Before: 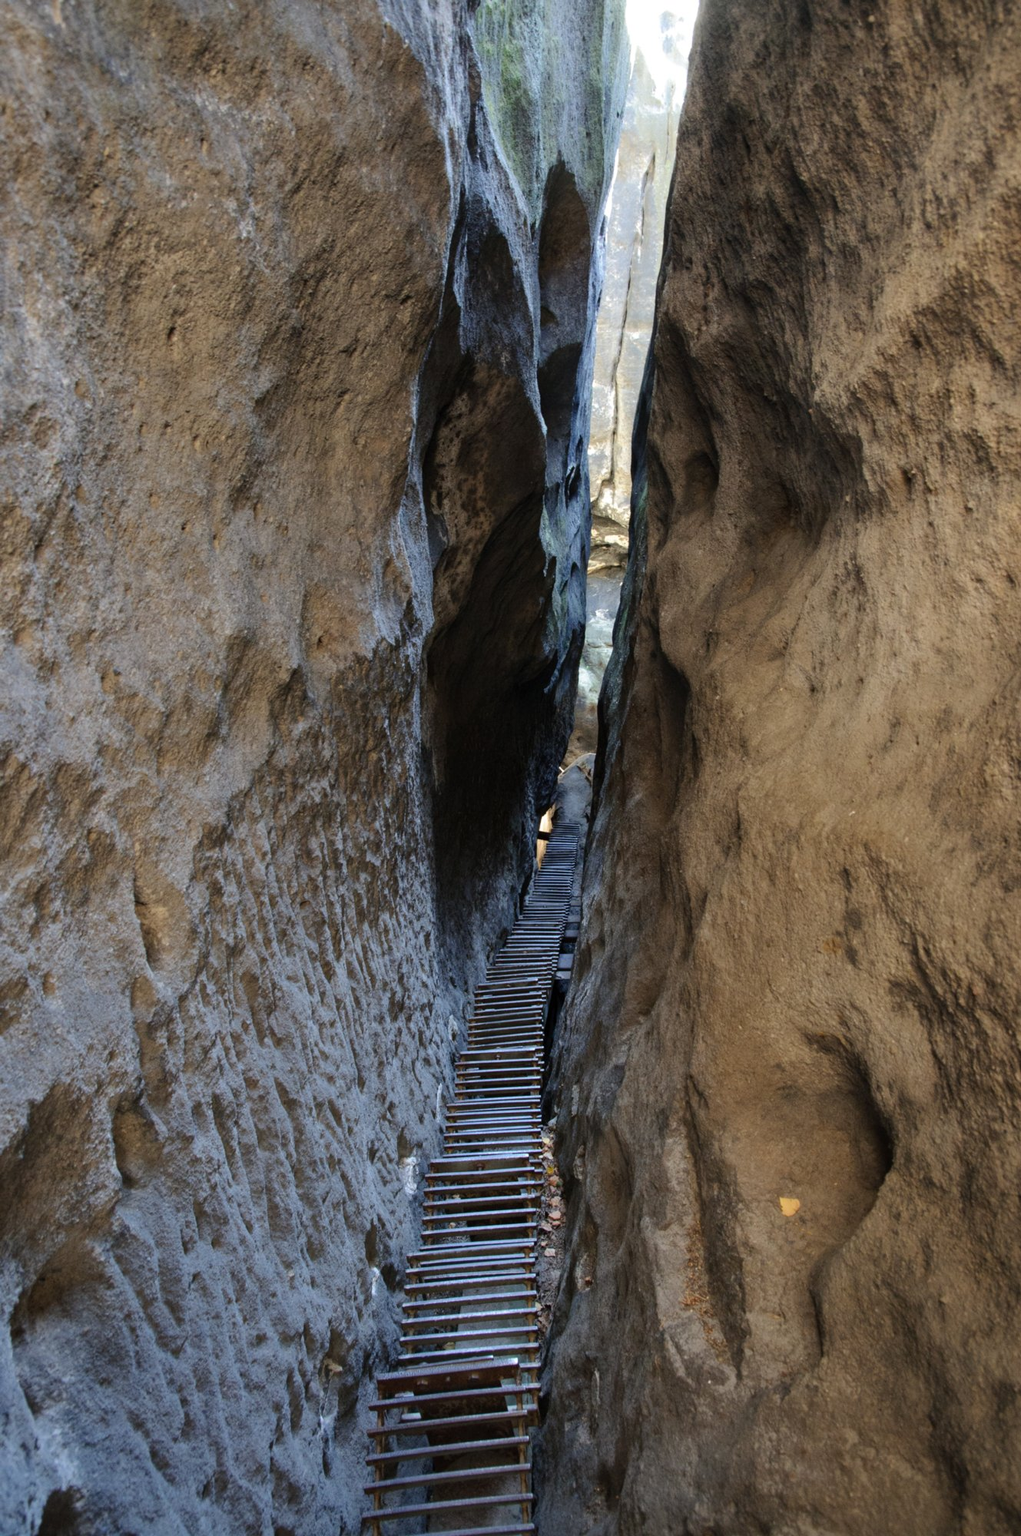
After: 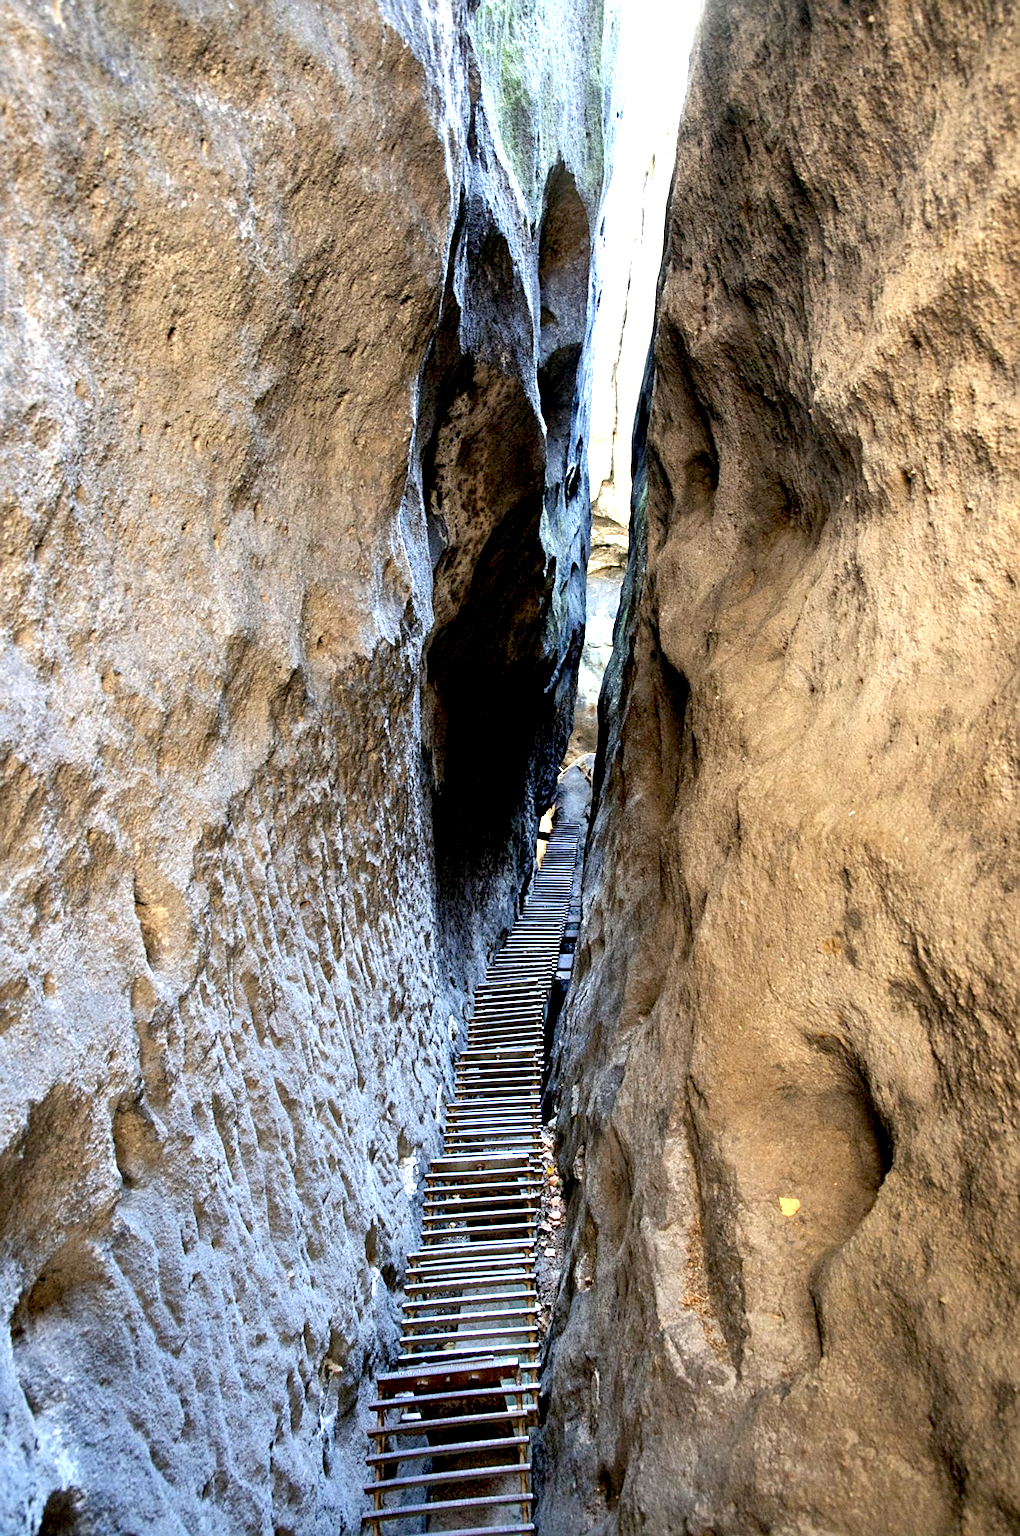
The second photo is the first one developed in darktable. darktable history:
sharpen: amount 0.478
exposure: black level correction 0.008, exposure 1.428 EV, compensate highlight preservation false
